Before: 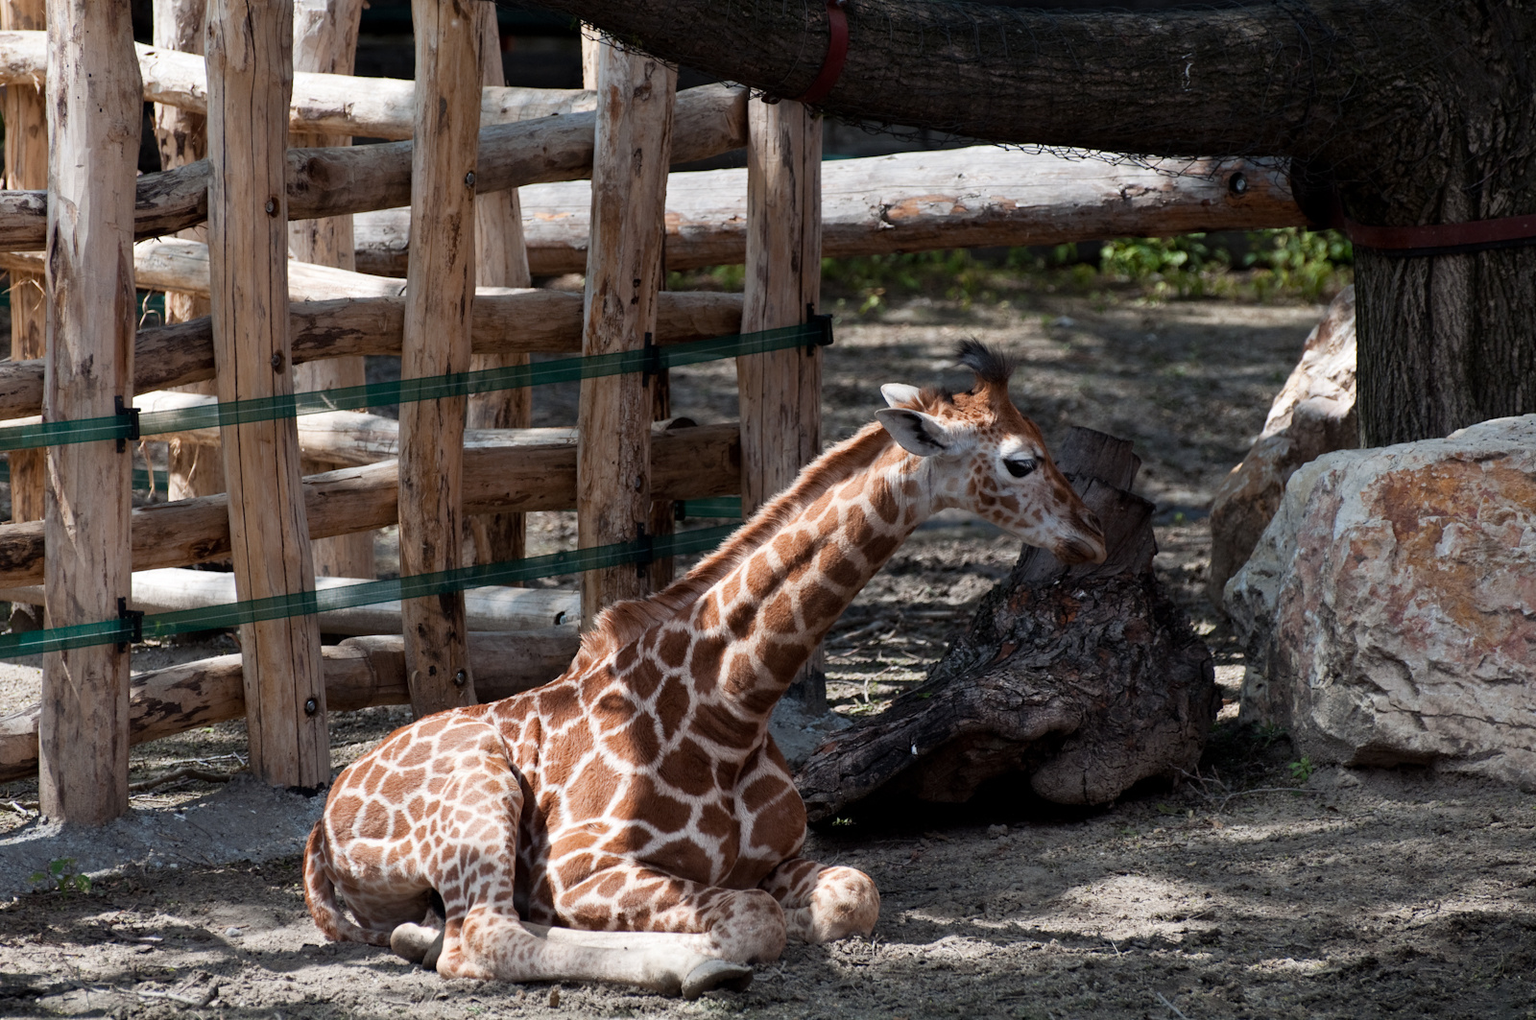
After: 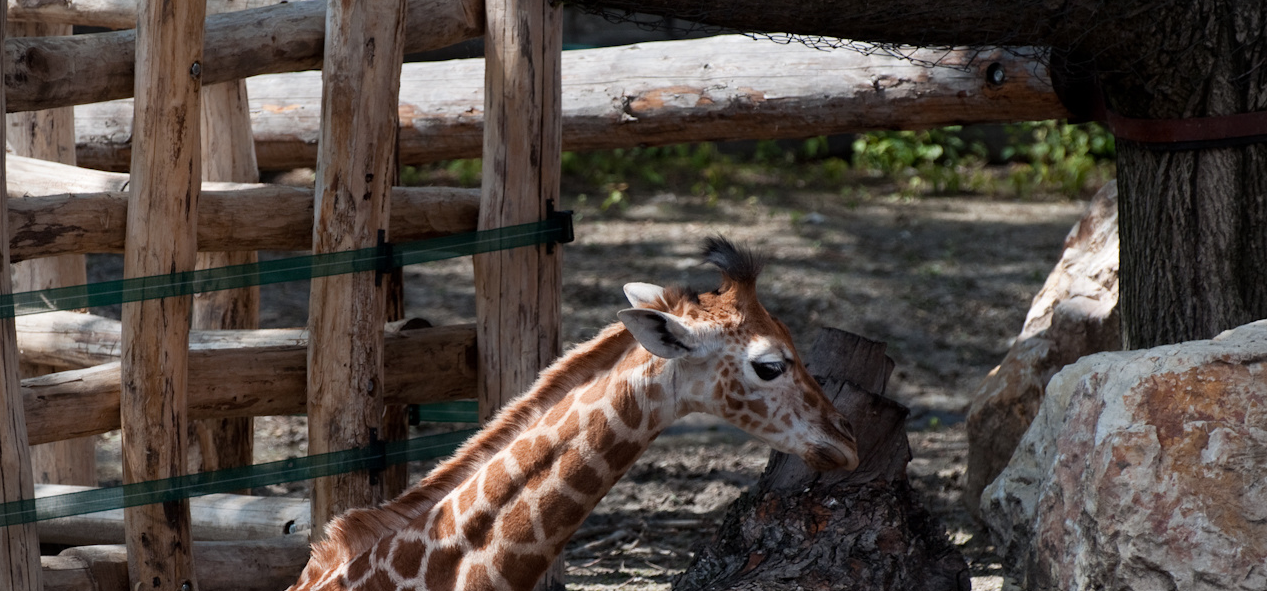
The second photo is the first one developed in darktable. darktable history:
crop: left 18.377%, top 11.093%, right 2.423%, bottom 33.298%
vignetting: fall-off start 88.1%, fall-off radius 25.58%, brightness -0.279
